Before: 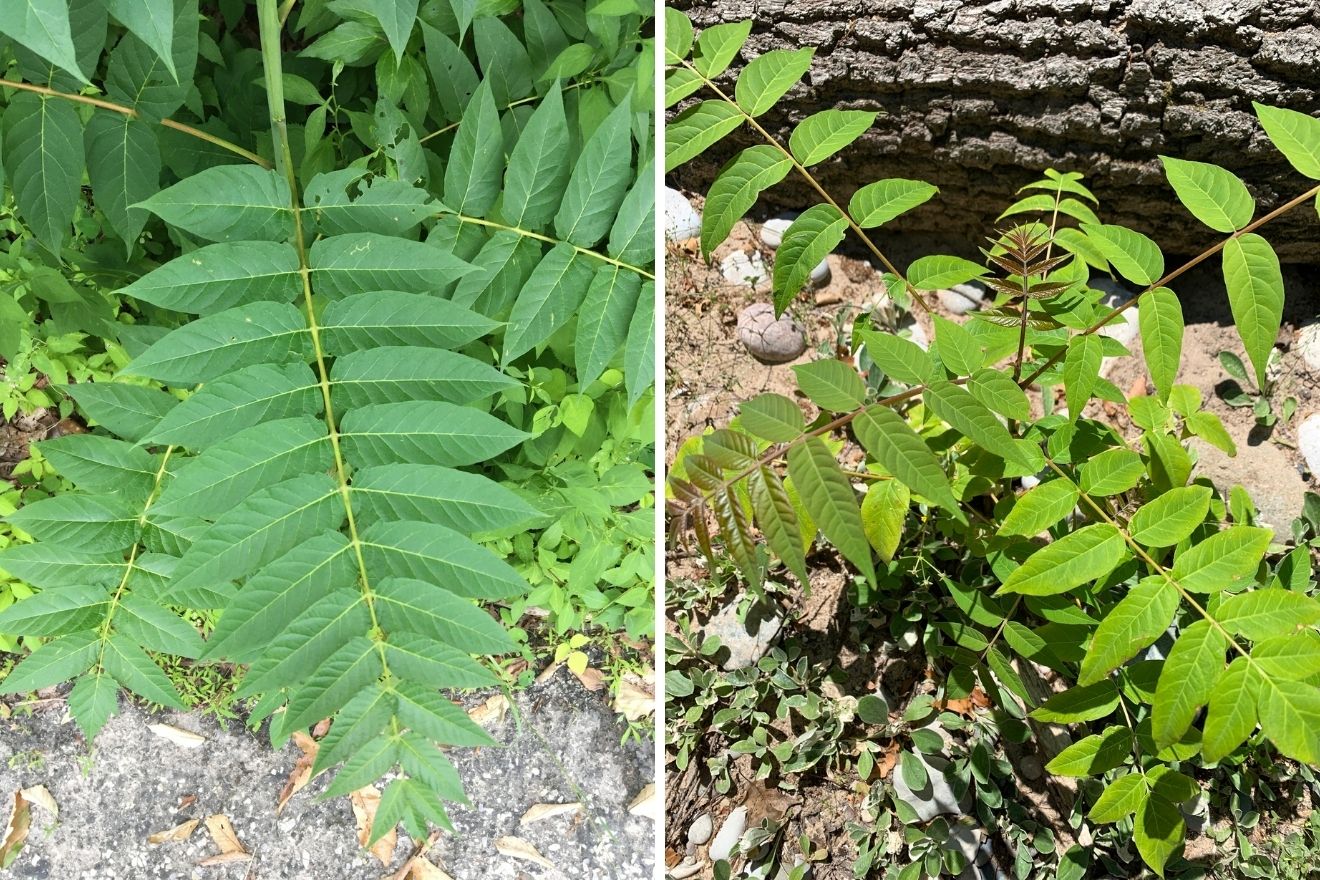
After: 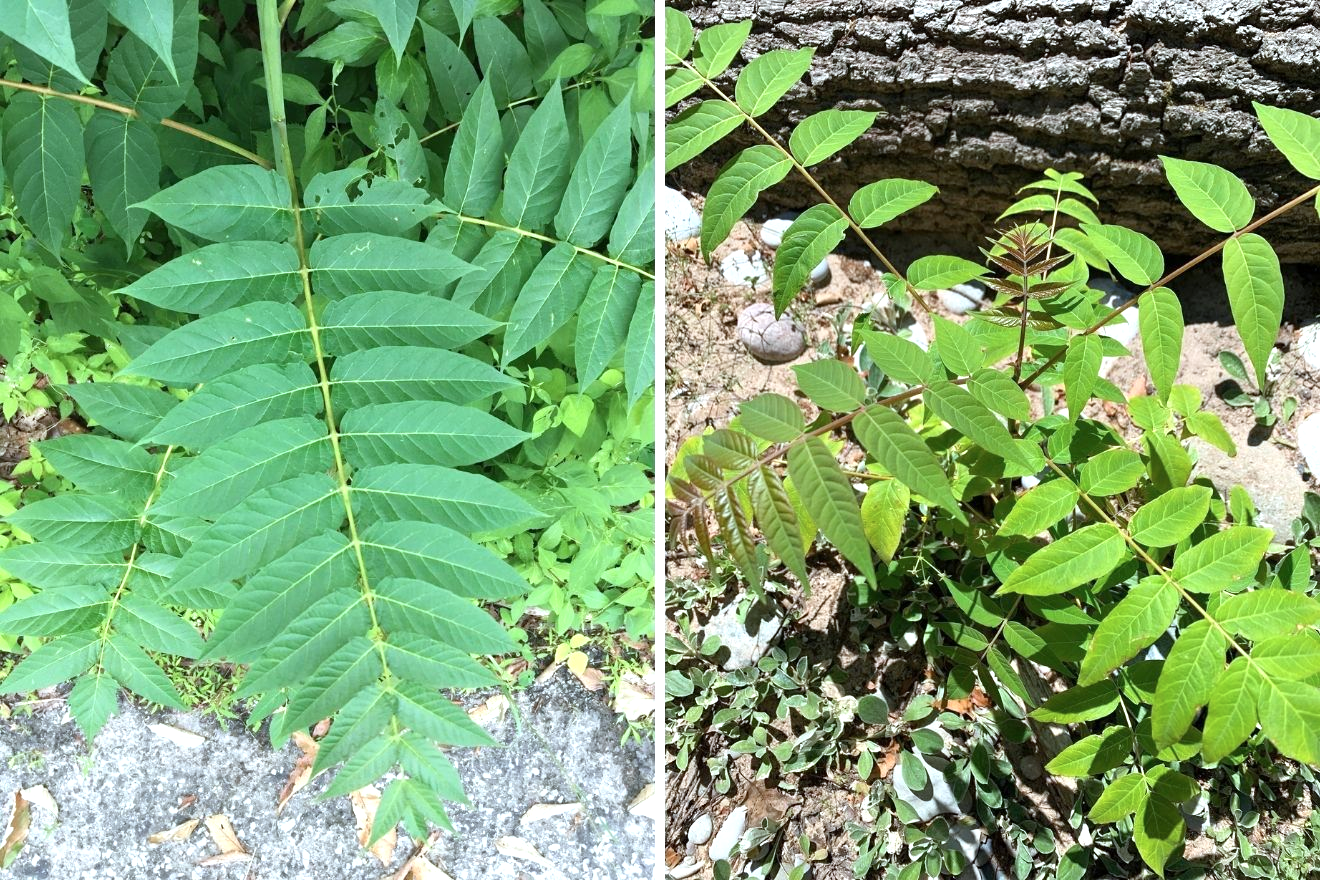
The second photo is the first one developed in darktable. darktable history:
color correction: highlights a* -4.18, highlights b* -10.81
exposure: exposure 0.376 EV, compensate highlight preservation false
